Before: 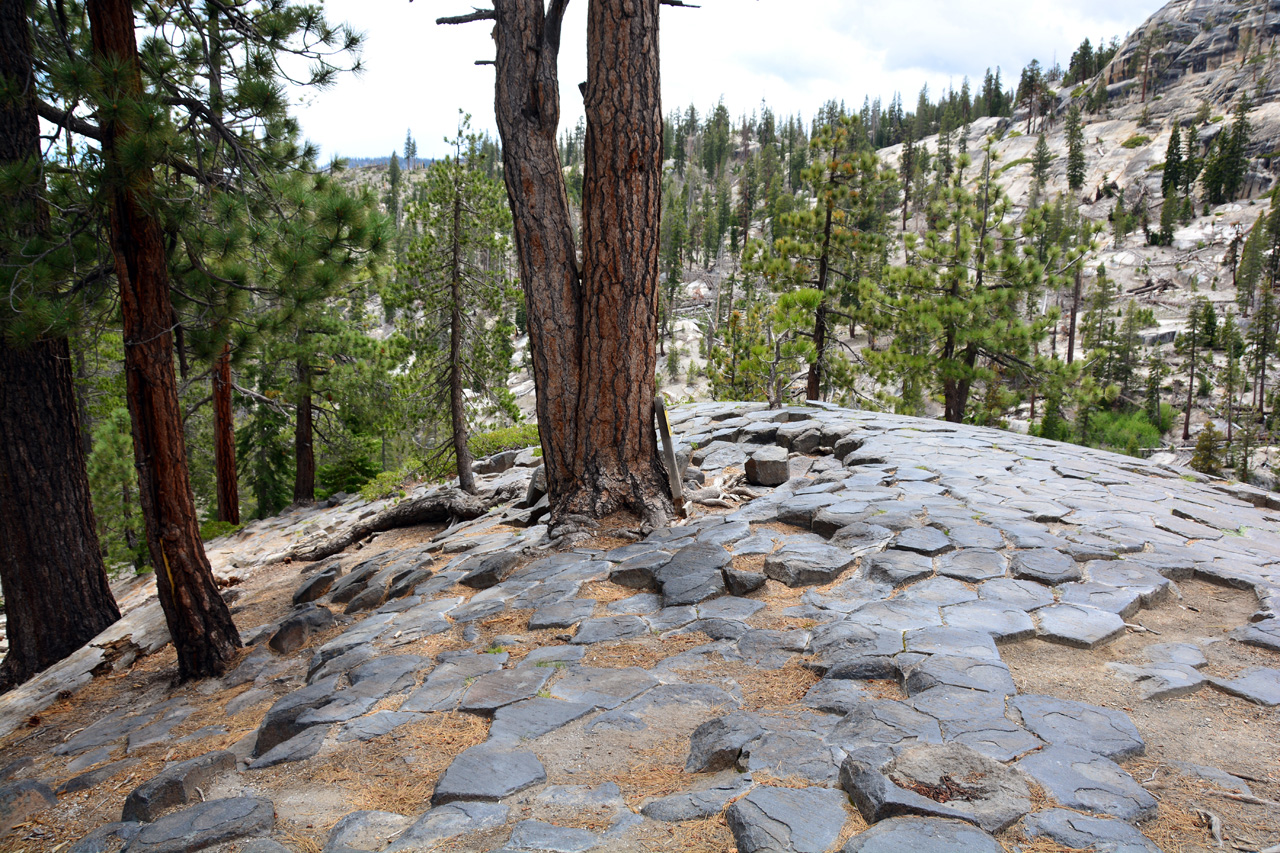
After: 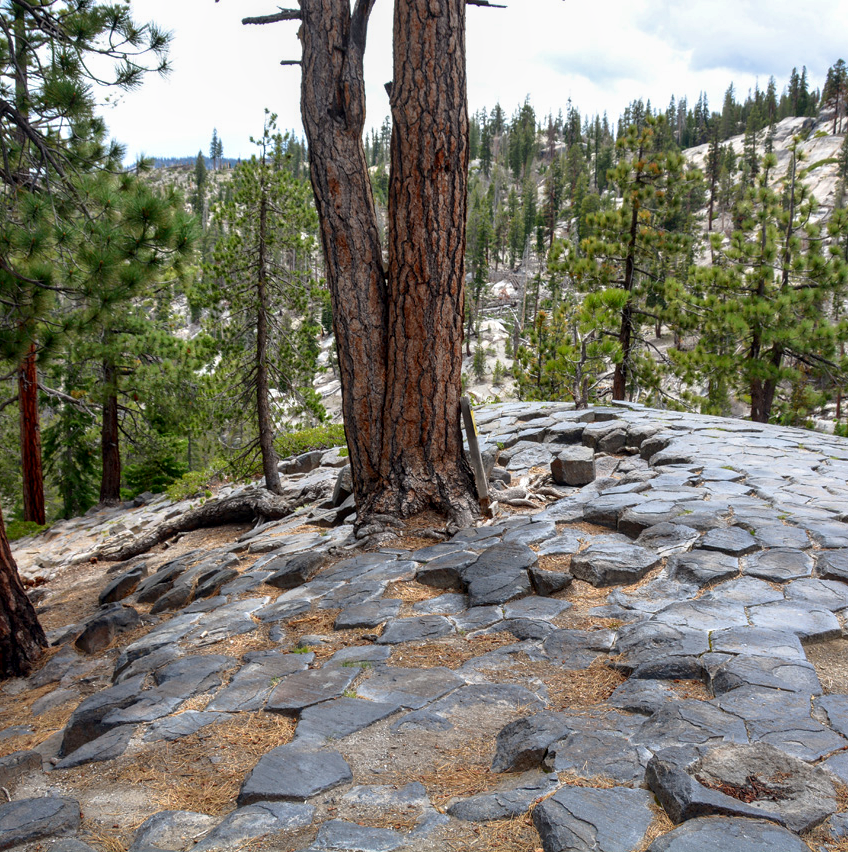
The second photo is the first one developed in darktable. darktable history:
local contrast: on, module defaults
shadows and highlights: on, module defaults
crop and rotate: left 15.181%, right 18.547%
tone curve: curves: ch0 [(0, 0) (0.48, 0.431) (0.7, 0.609) (0.864, 0.854) (1, 1)], color space Lab, independent channels, preserve colors none
contrast brightness saturation: contrast 0.142
